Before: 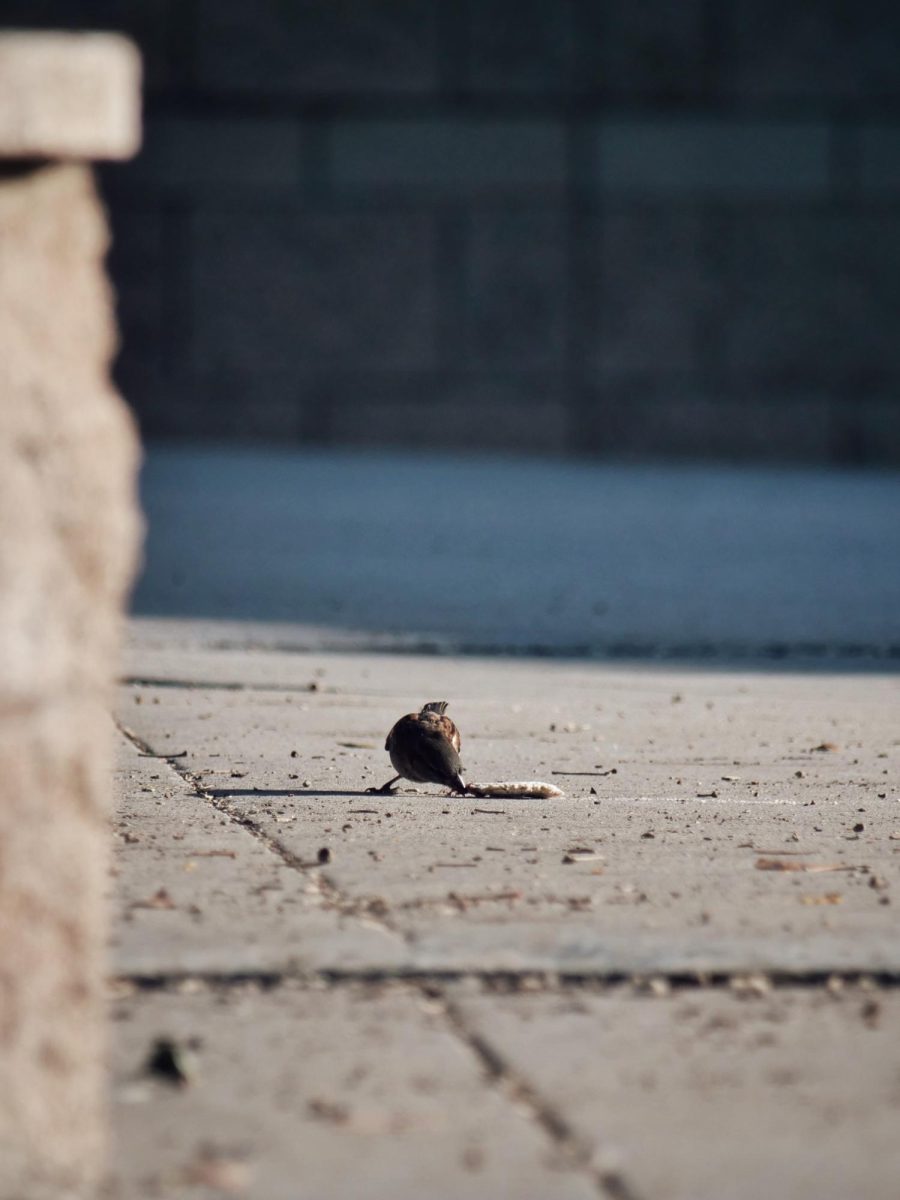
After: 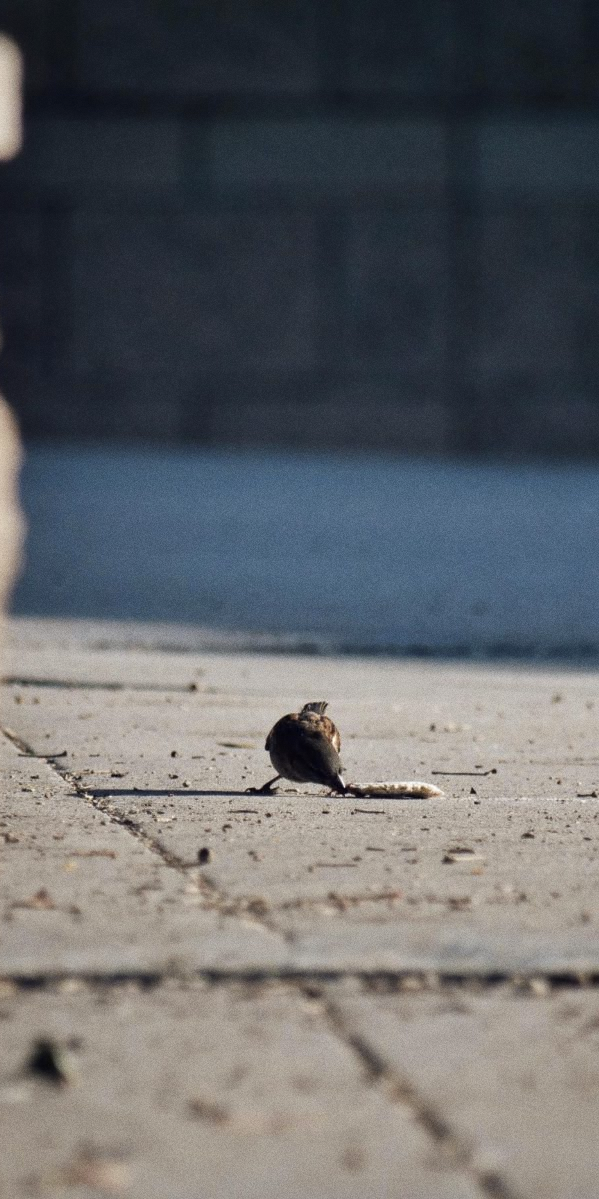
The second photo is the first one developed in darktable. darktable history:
grain: on, module defaults
color contrast: green-magenta contrast 0.8, blue-yellow contrast 1.1, unbound 0
crop and rotate: left 13.409%, right 19.924%
